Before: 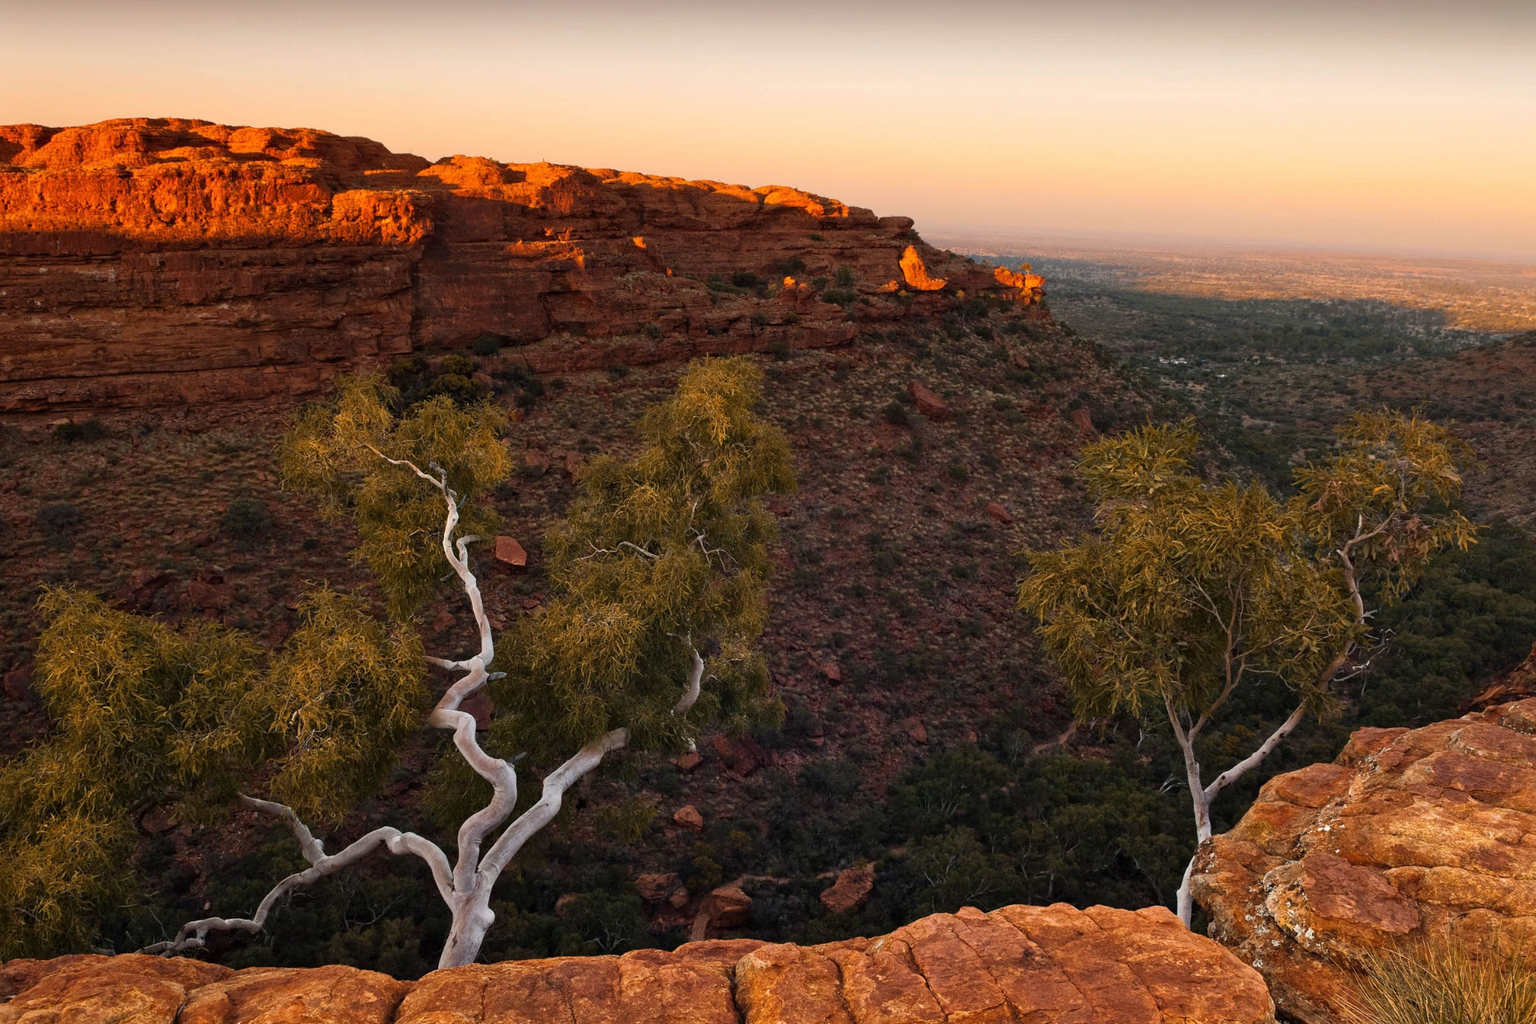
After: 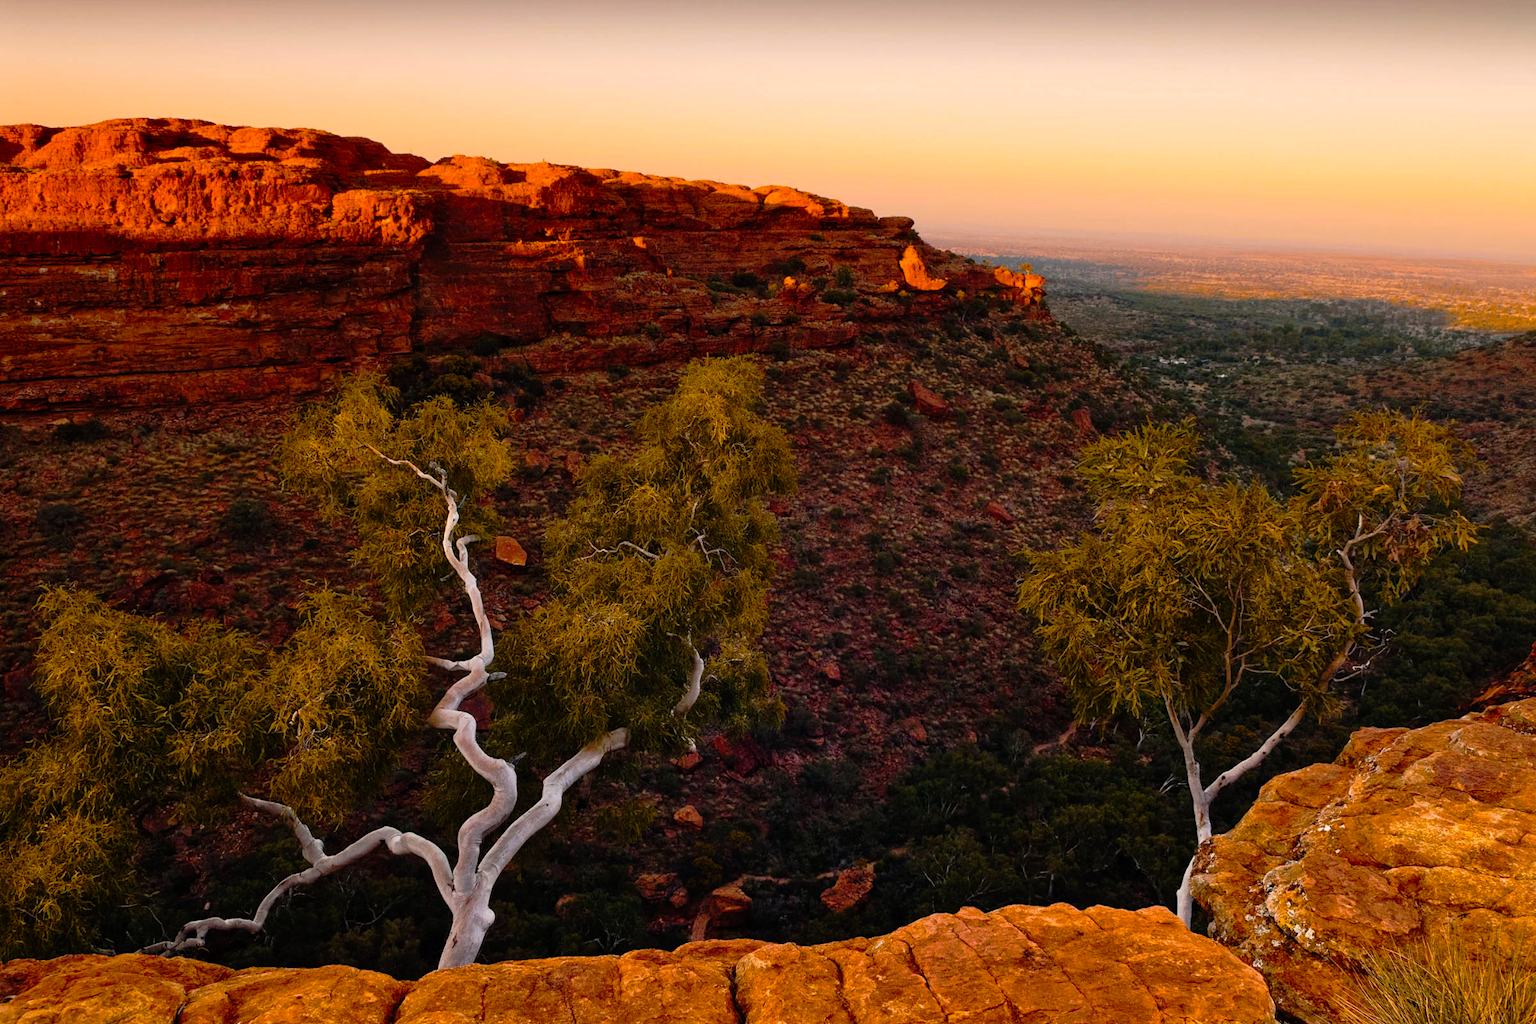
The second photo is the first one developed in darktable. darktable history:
tone curve: curves: ch0 [(0, 0) (0.126, 0.061) (0.362, 0.382) (0.498, 0.498) (0.706, 0.712) (1, 1)]; ch1 [(0, 0) (0.5, 0.505) (0.55, 0.578) (1, 1)]; ch2 [(0, 0) (0.44, 0.424) (0.489, 0.483) (0.537, 0.538) (1, 1)], preserve colors none
color balance rgb: highlights gain › chroma 0.955%, highlights gain › hue 25.92°, perceptual saturation grading › global saturation 30.934%
